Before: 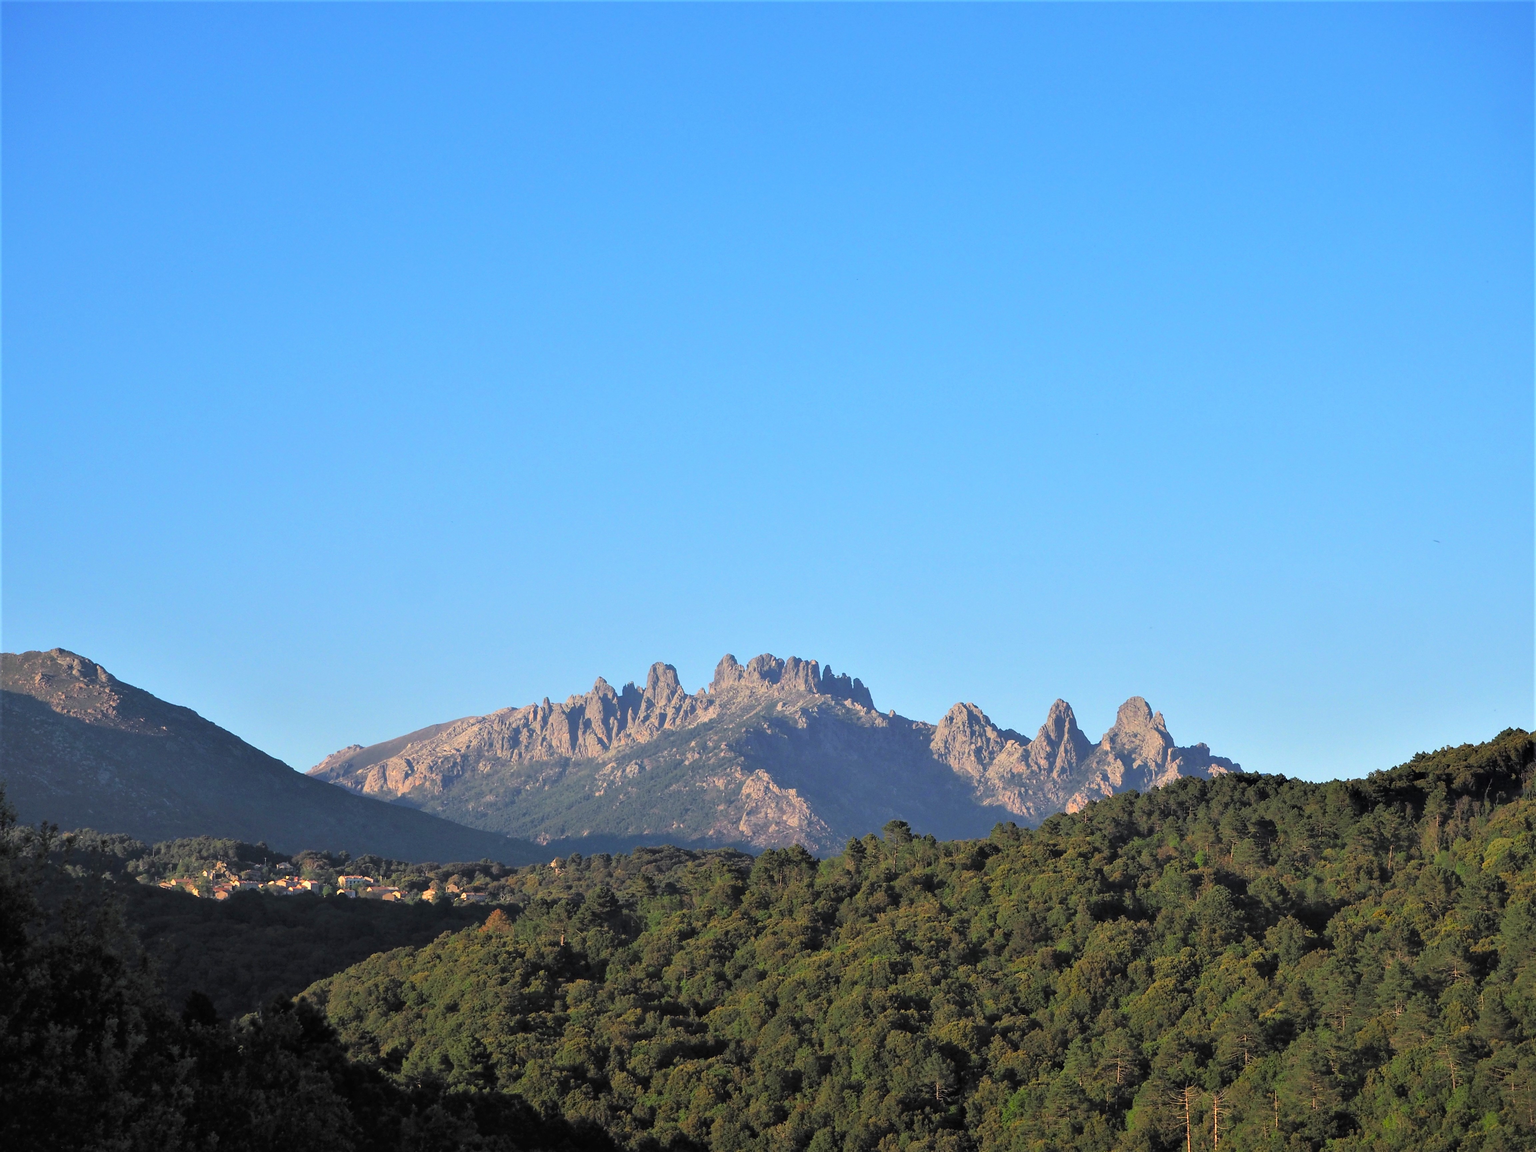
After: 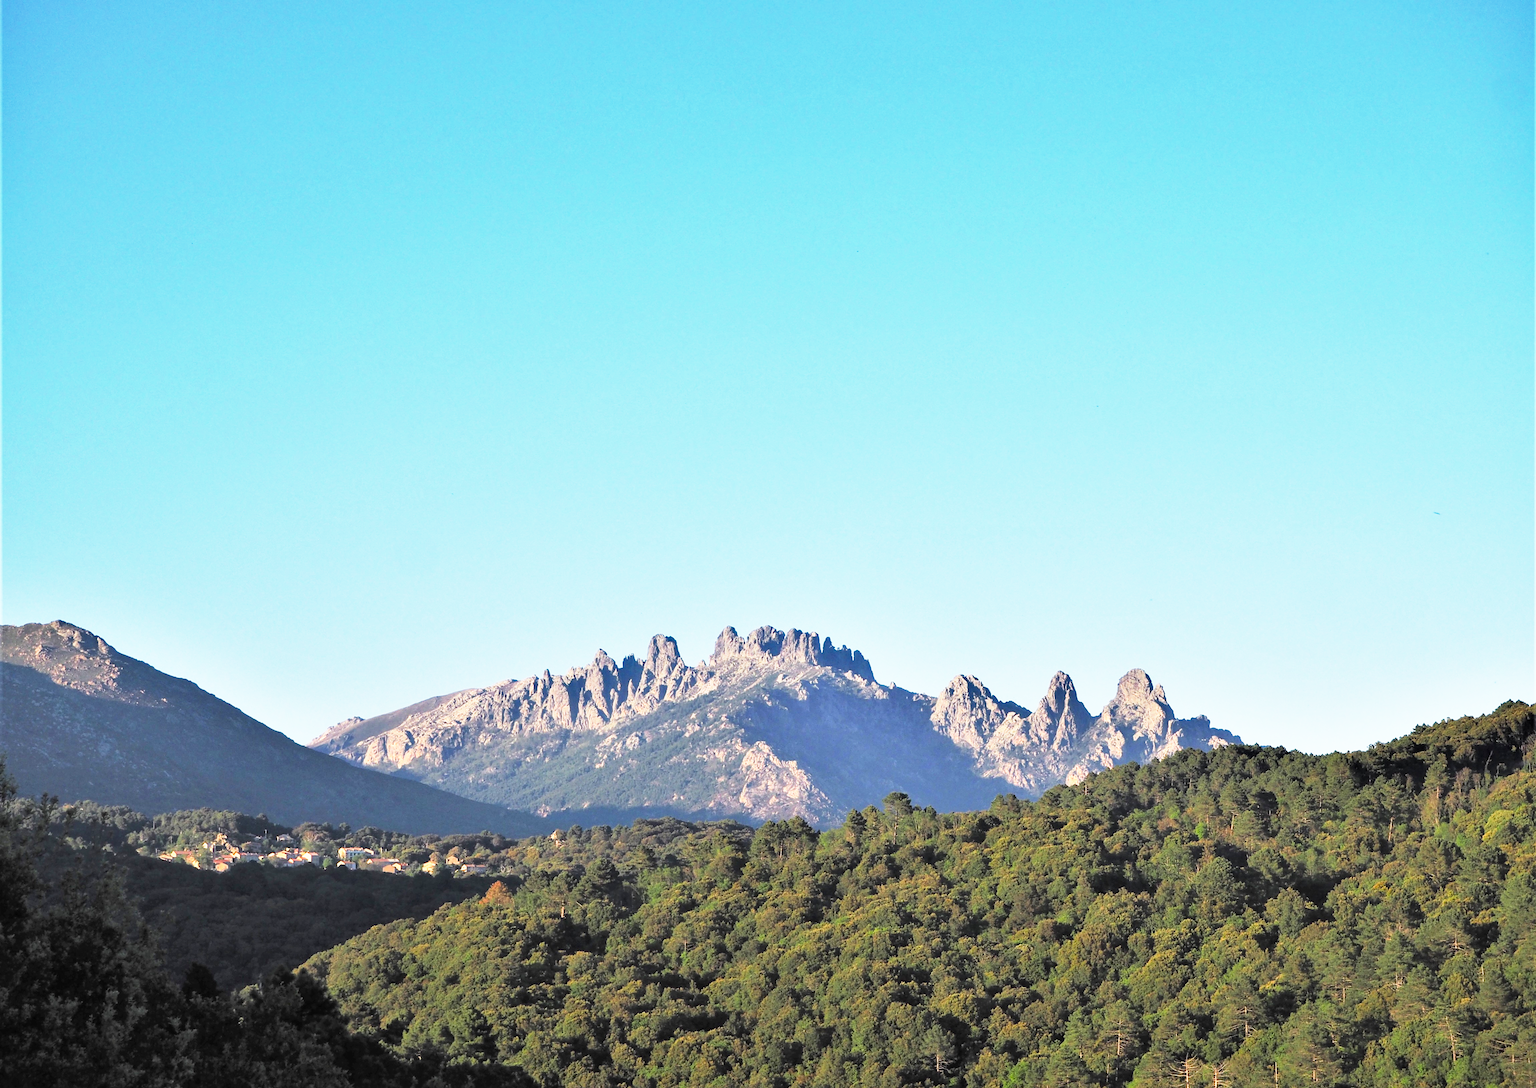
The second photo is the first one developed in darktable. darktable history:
base curve: curves: ch0 [(0, 0) (0.495, 0.917) (1, 1)], preserve colors none
shadows and highlights: shadows 25, highlights -48, soften with gaussian
crop and rotate: top 2.479%, bottom 3.018%
